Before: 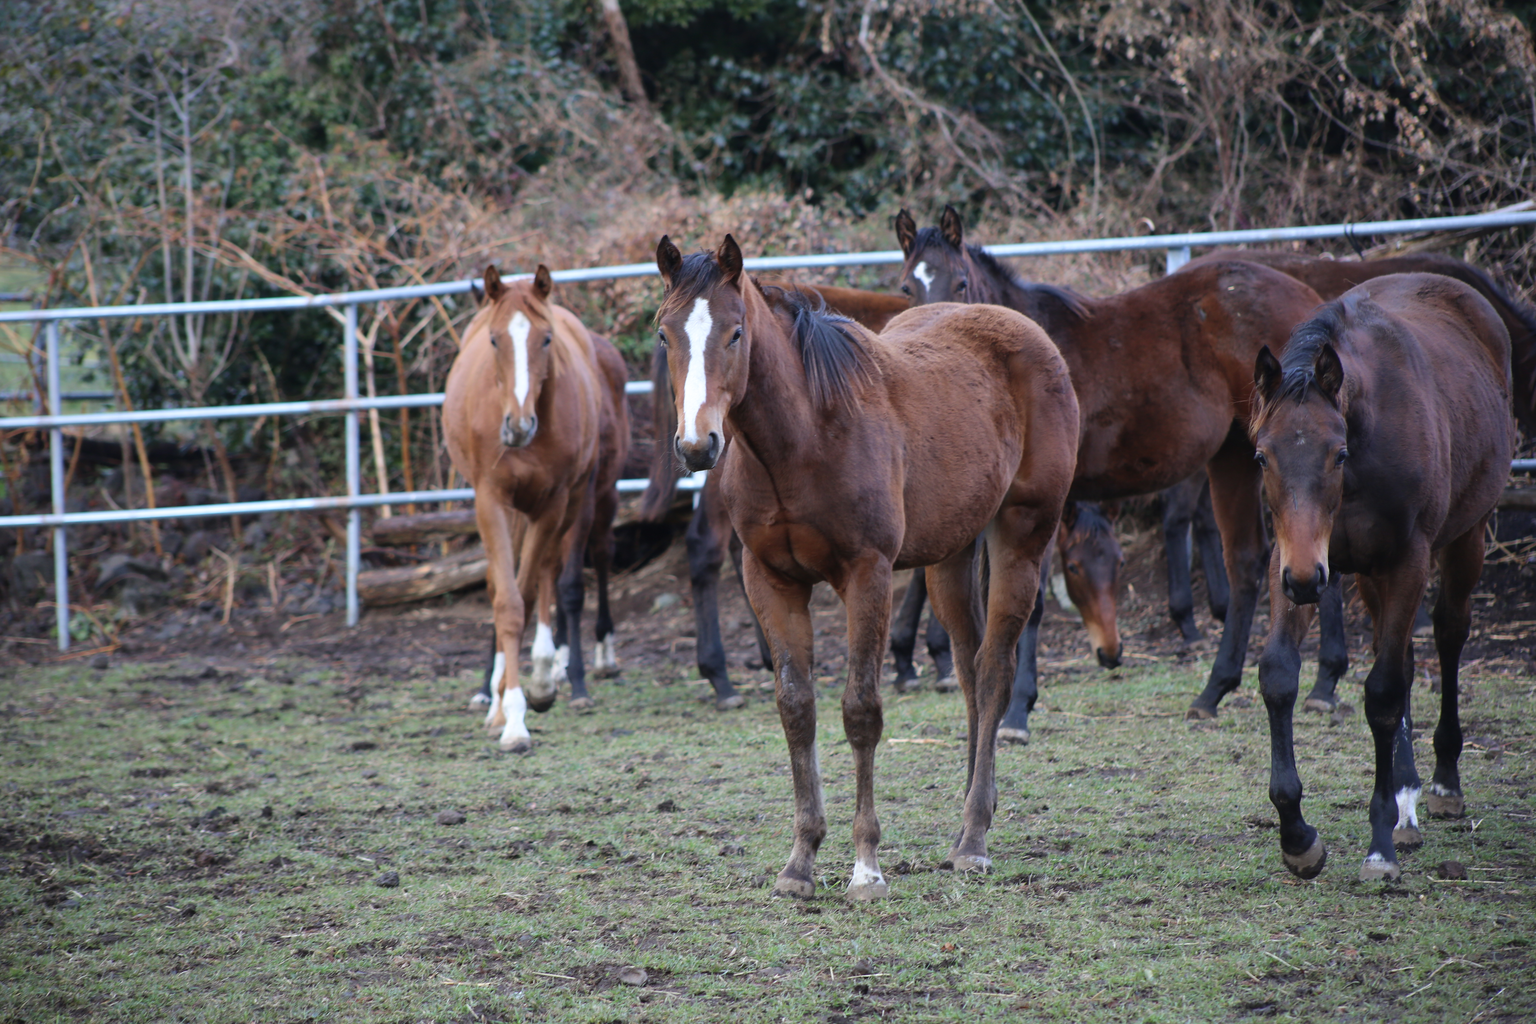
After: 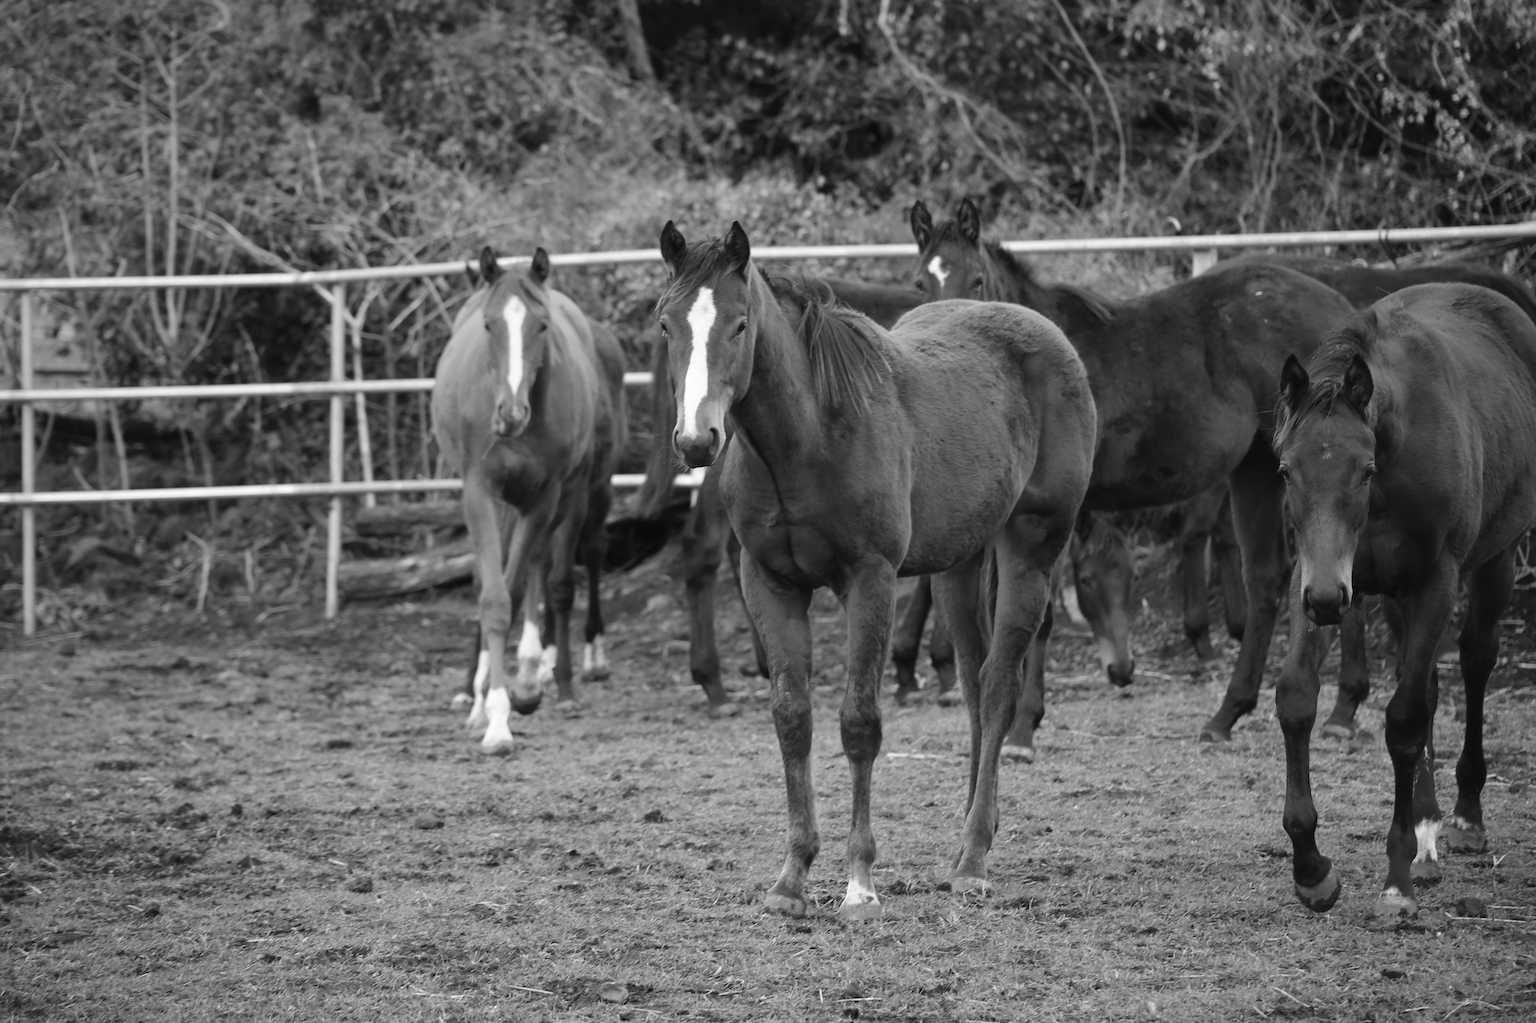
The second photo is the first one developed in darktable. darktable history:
crop and rotate: angle -1.69°
monochrome: a 0, b 0, size 0.5, highlights 0.57
